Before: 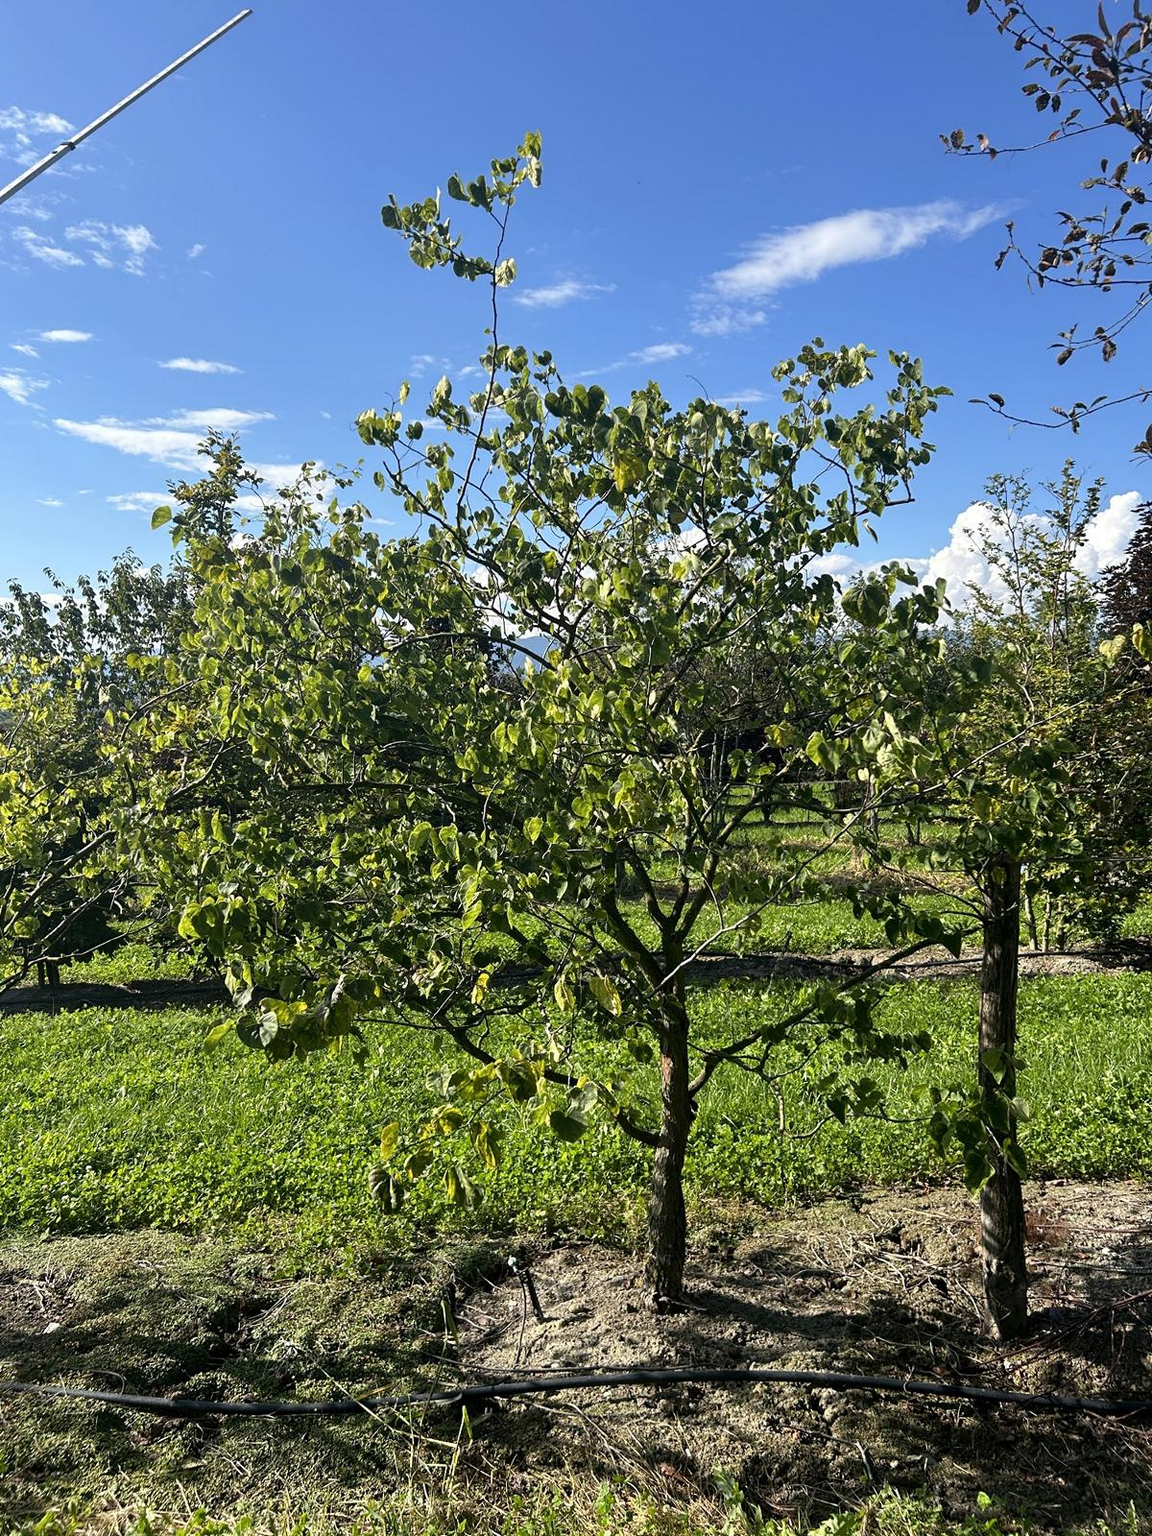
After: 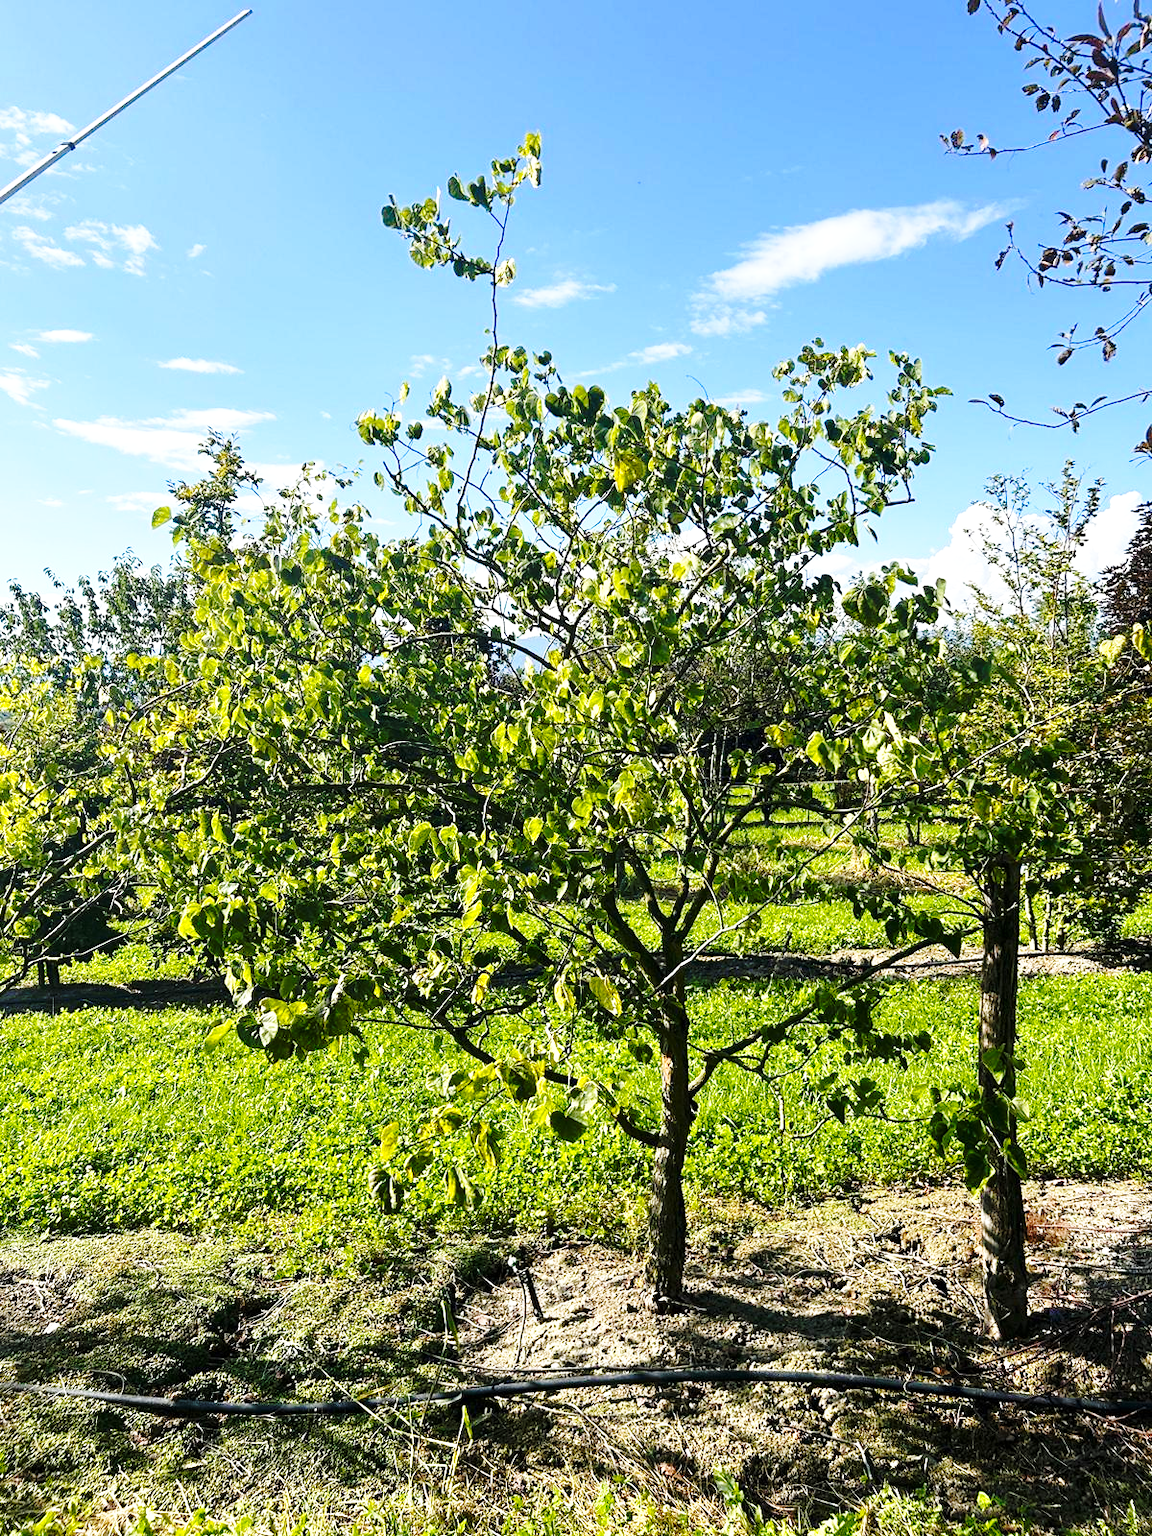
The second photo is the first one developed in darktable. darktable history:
color balance rgb: global offset › hue 171.64°, perceptual saturation grading › global saturation 19.788%, global vibrance 20%
exposure: exposure 0.298 EV, compensate highlight preservation false
base curve: curves: ch0 [(0, 0) (0.032, 0.037) (0.105, 0.228) (0.435, 0.76) (0.856, 0.983) (1, 1)], preserve colors none
